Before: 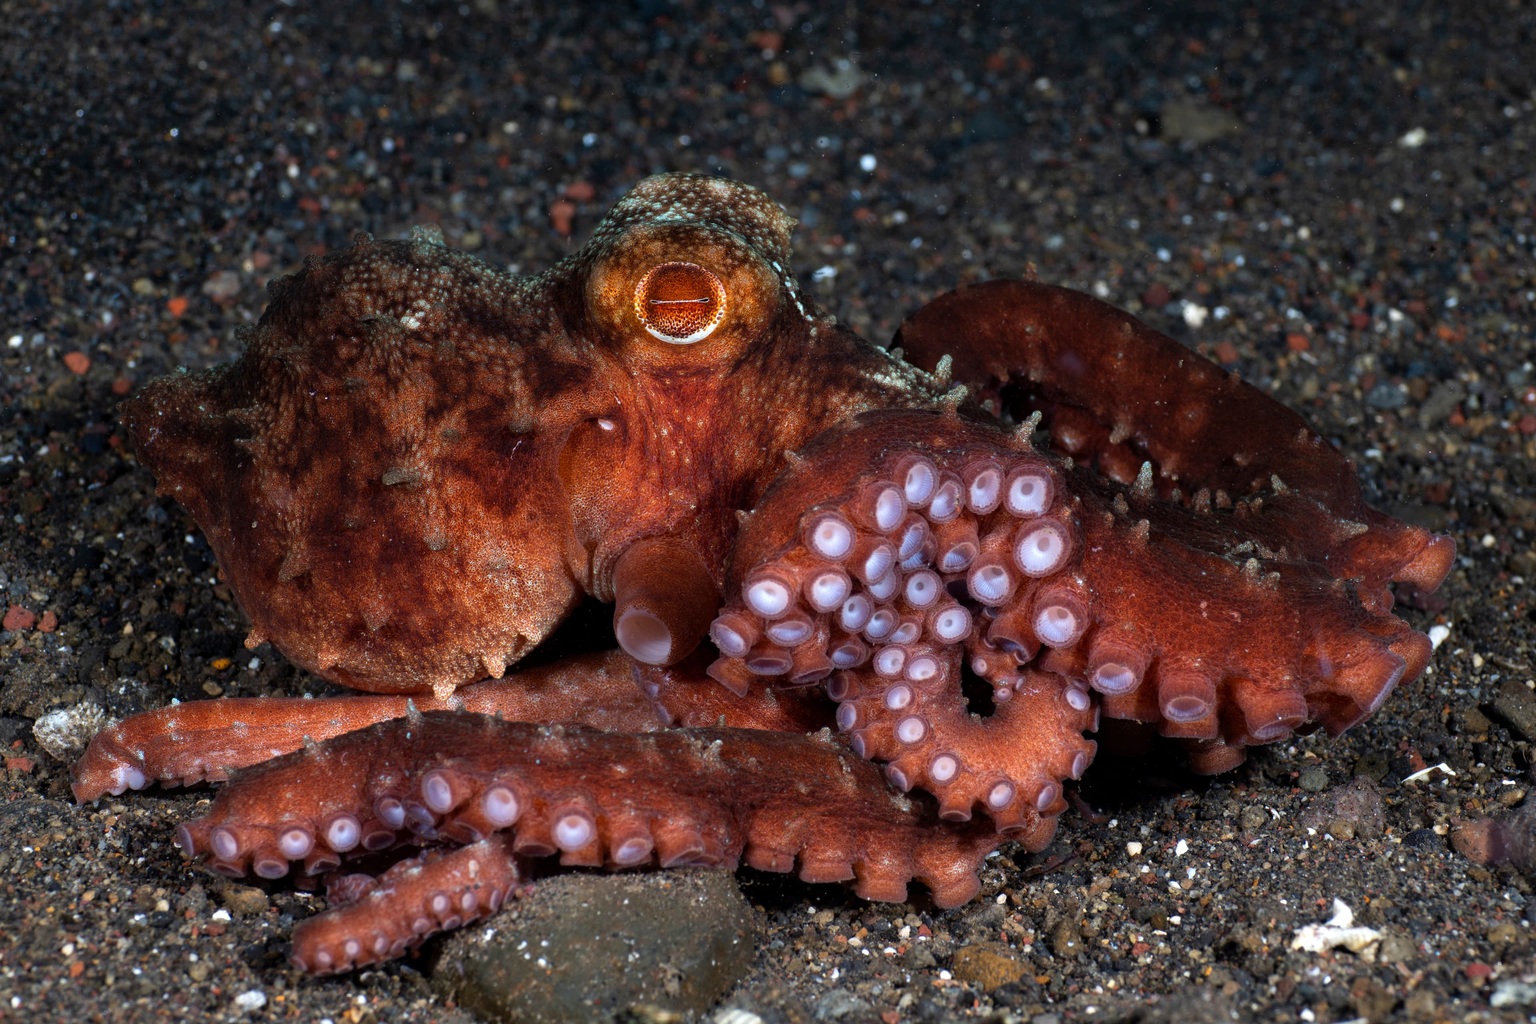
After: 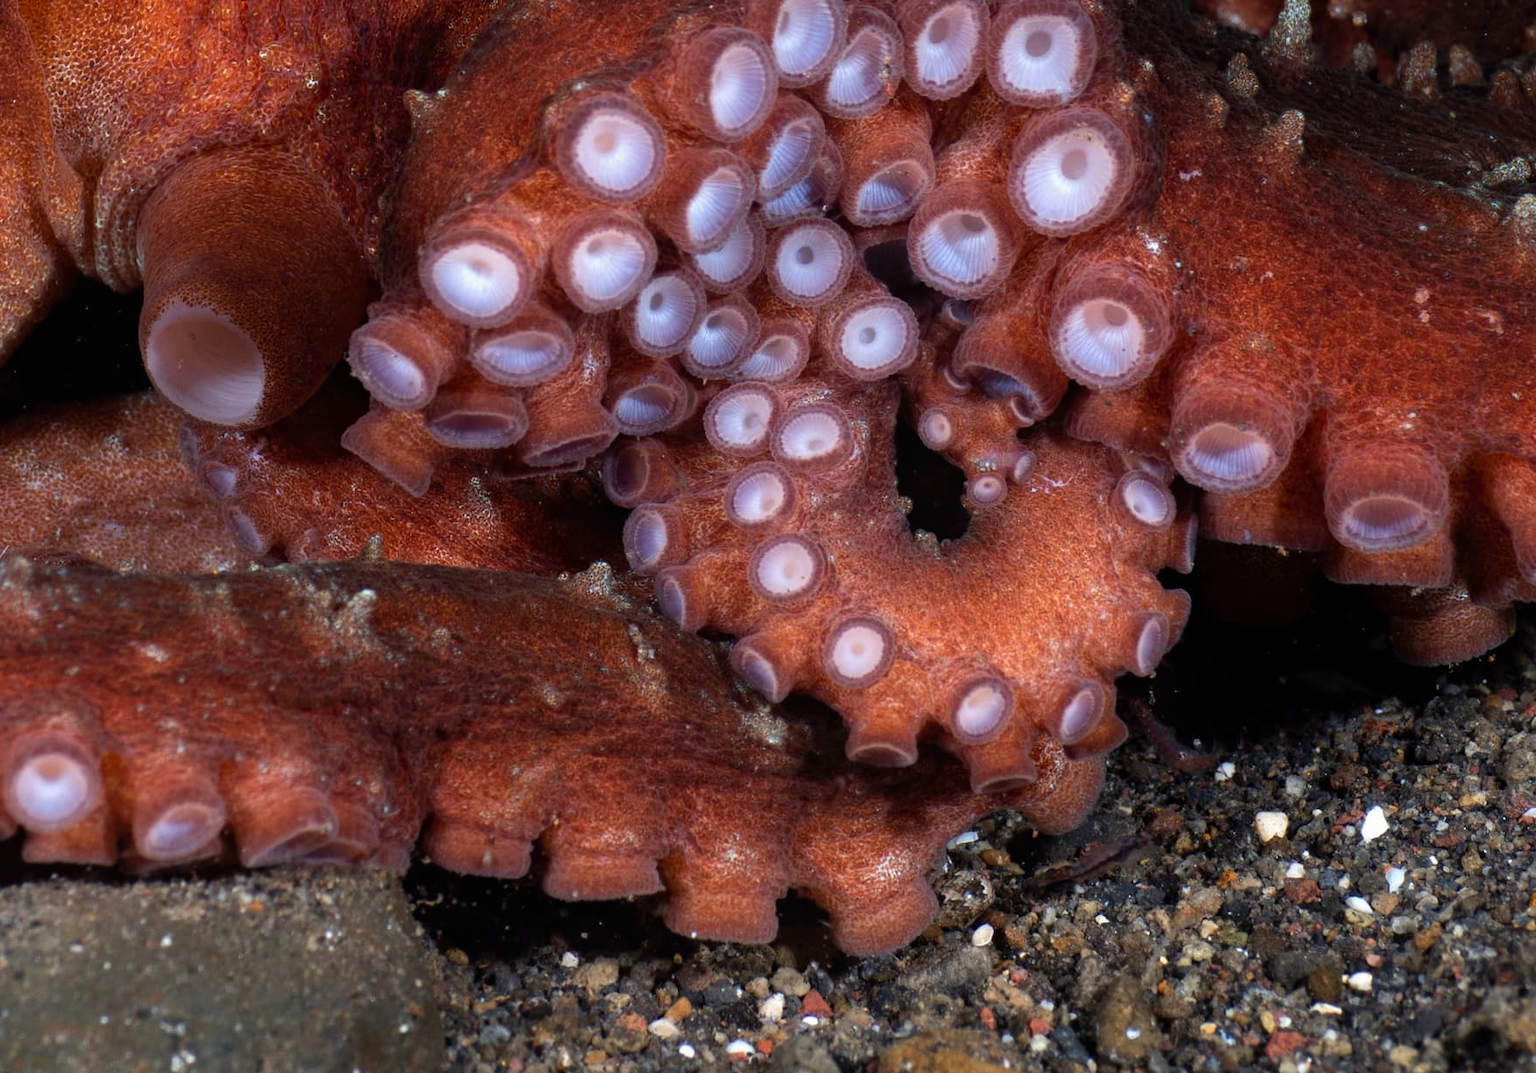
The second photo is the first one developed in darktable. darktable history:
crop: left 35.792%, top 45.785%, right 18.197%, bottom 6.006%
contrast equalizer: y [[0.518, 0.517, 0.501, 0.5, 0.5, 0.5], [0.5 ×6], [0.5 ×6], [0 ×6], [0 ×6]], mix -0.993
